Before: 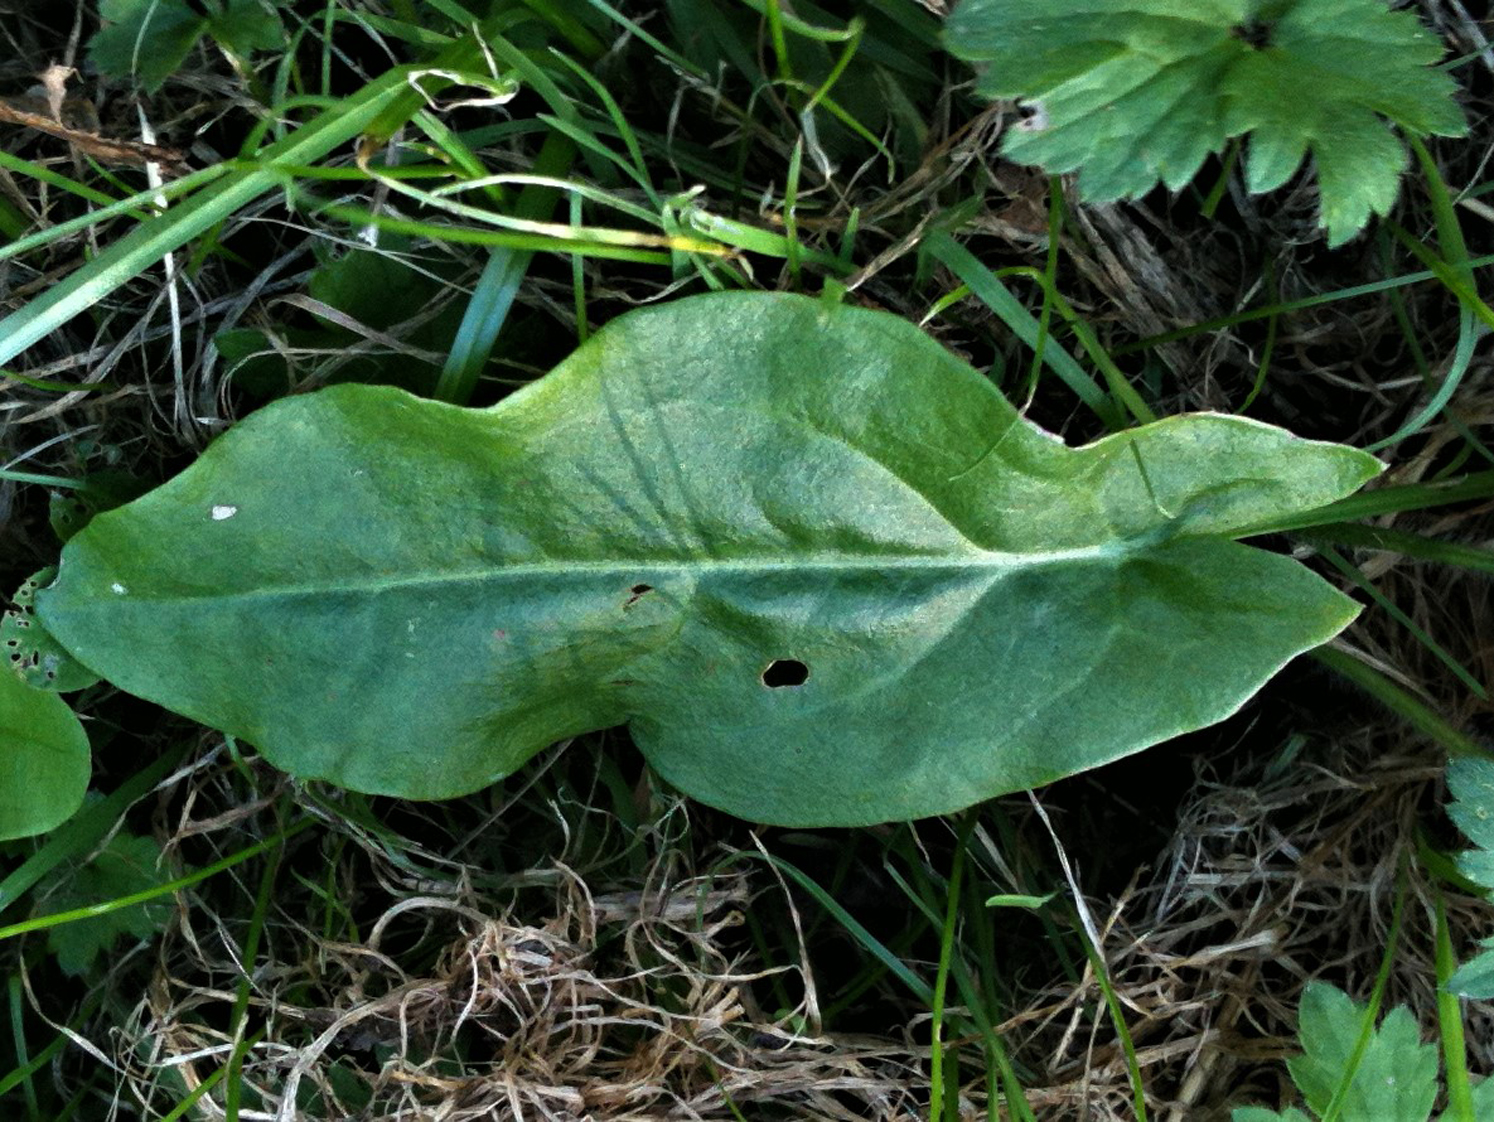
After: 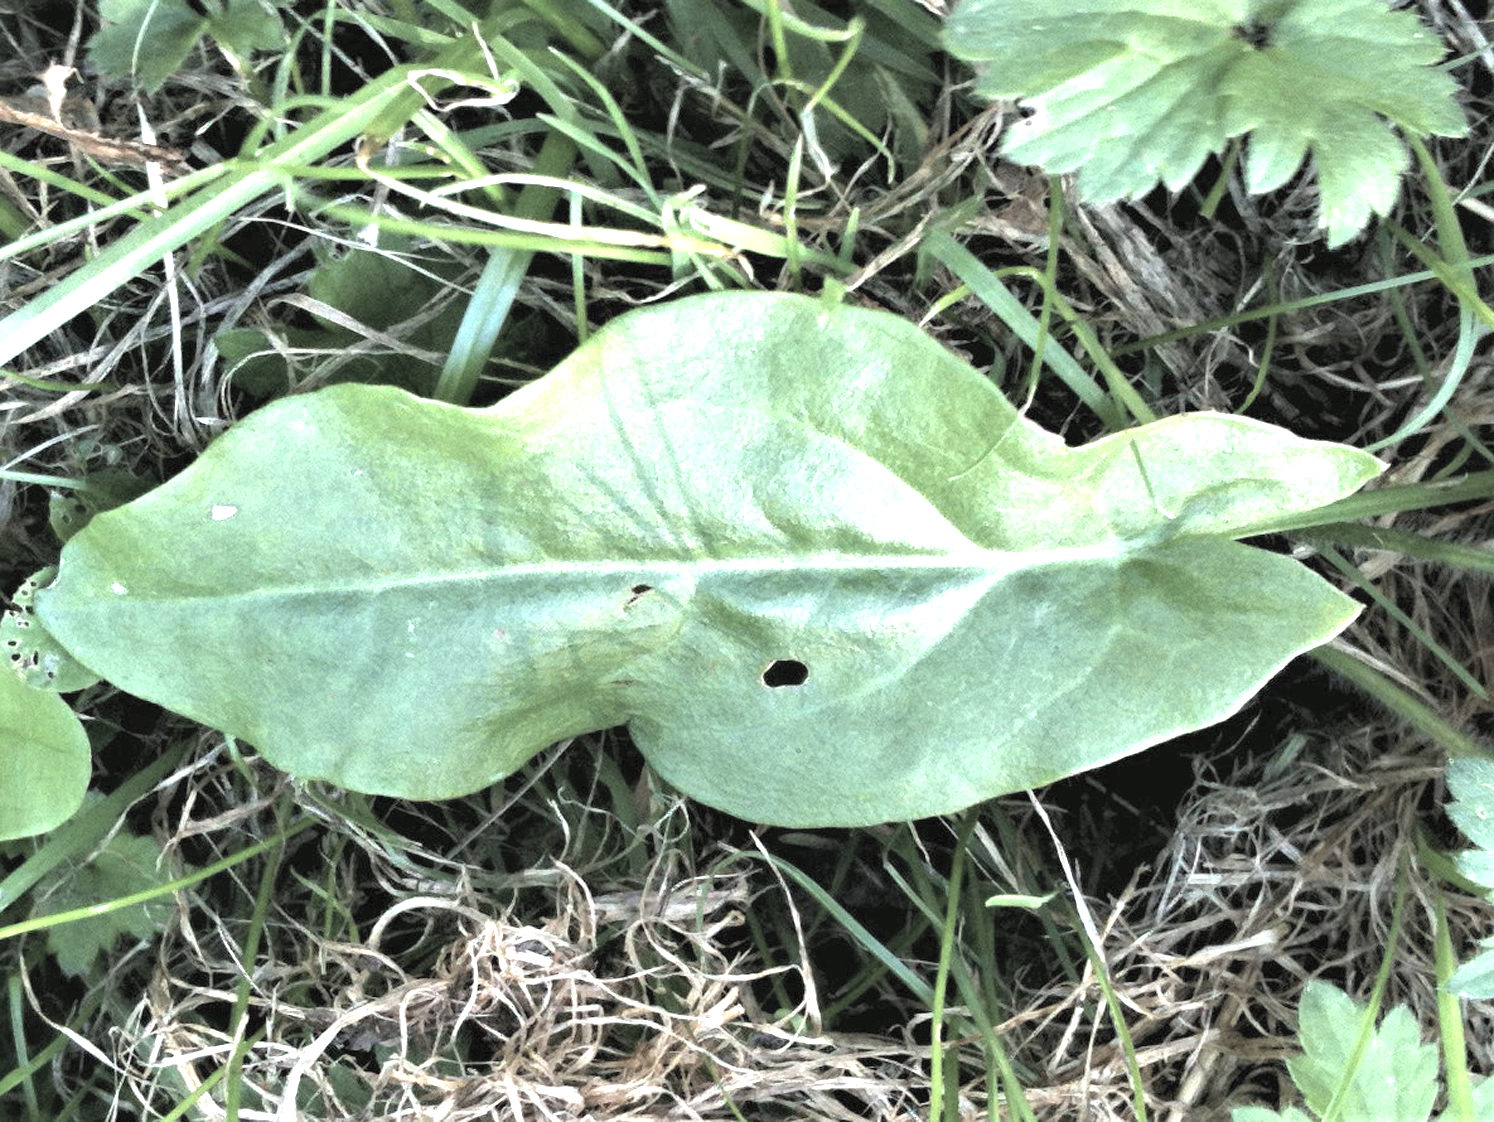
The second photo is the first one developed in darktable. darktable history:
contrast brightness saturation: brightness 0.189, saturation -0.497
exposure: black level correction 0, exposure 1.754 EV, compensate highlight preservation false
